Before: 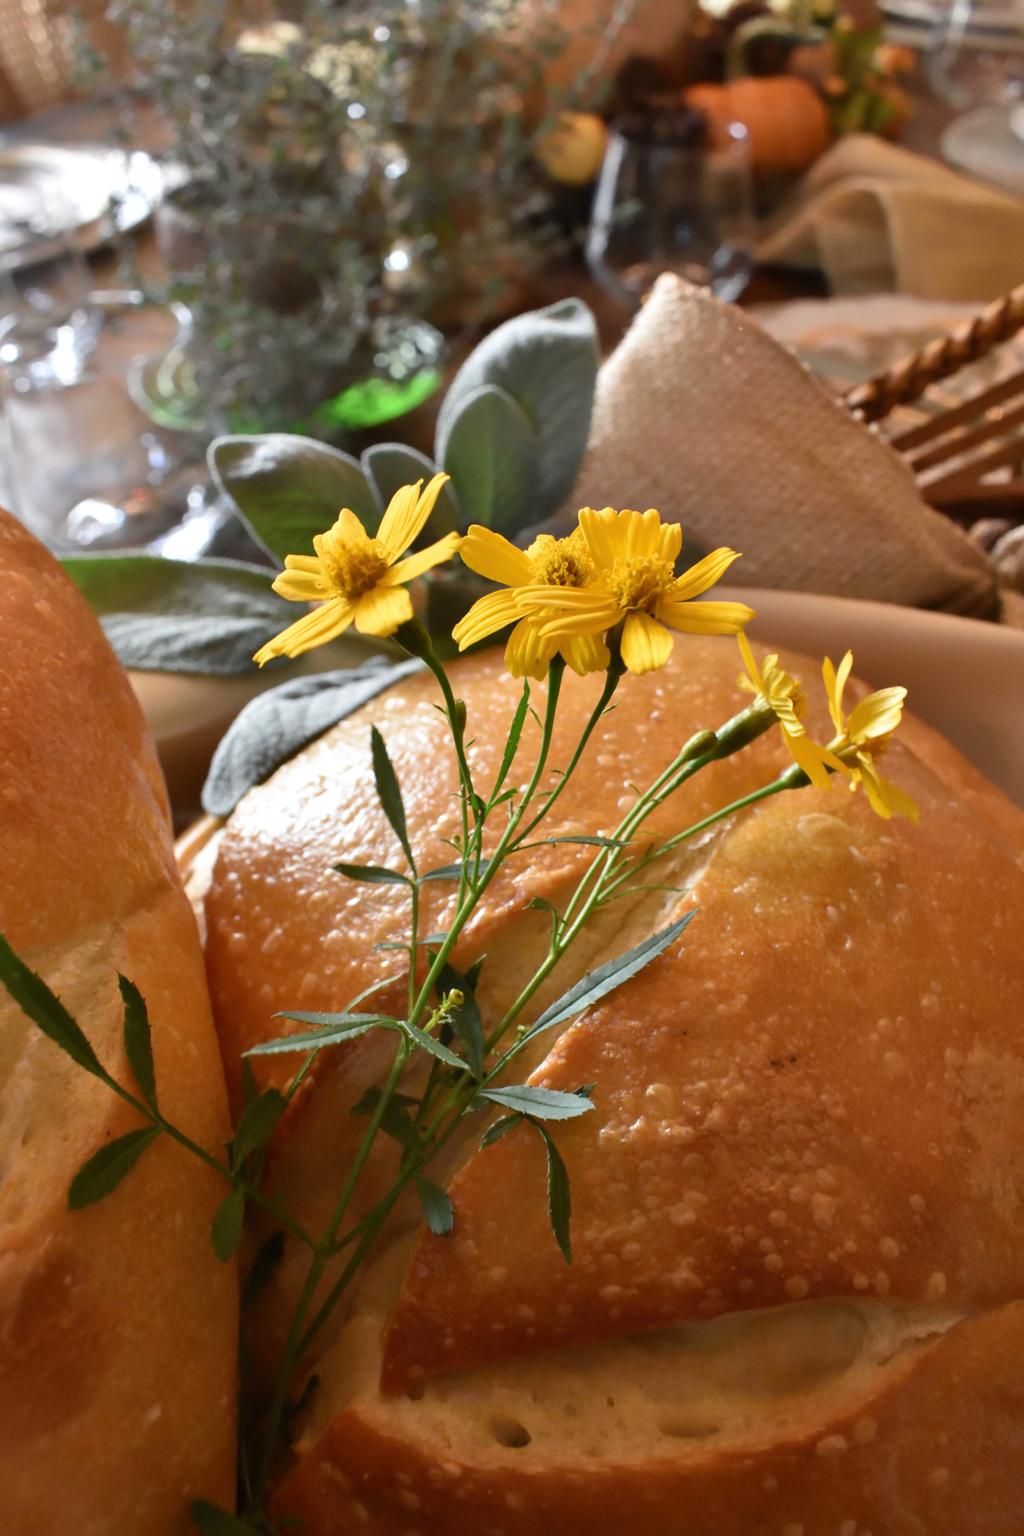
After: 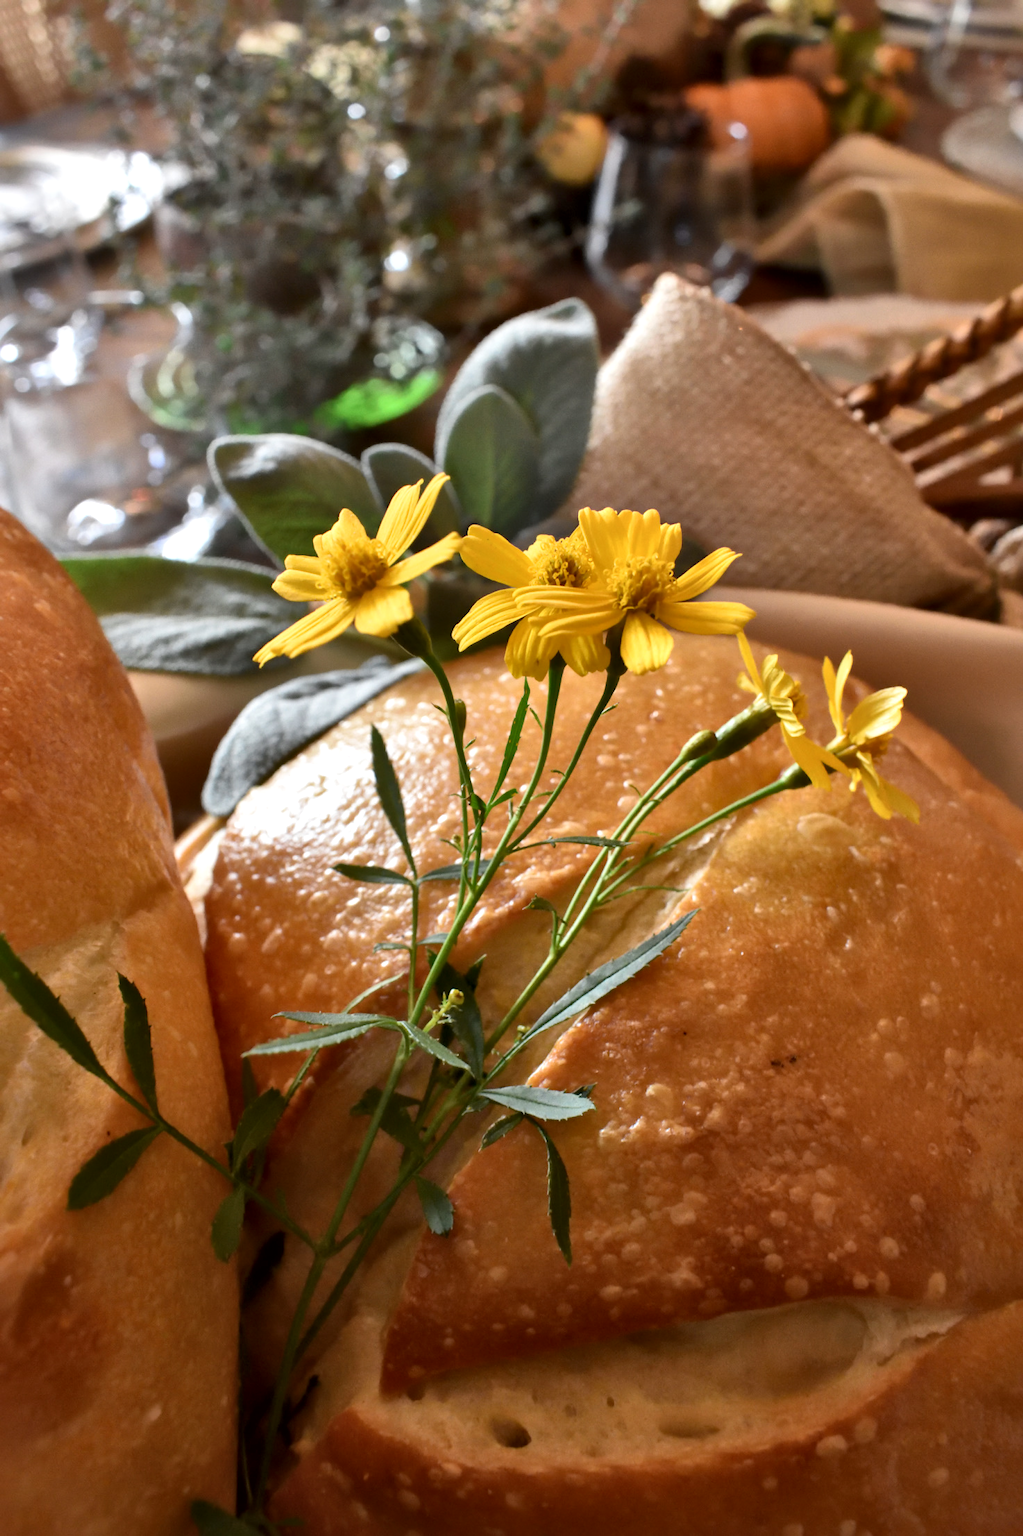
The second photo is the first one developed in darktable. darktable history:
local contrast: mode bilateral grid, contrast 20, coarseness 50, detail 147%, midtone range 0.2
